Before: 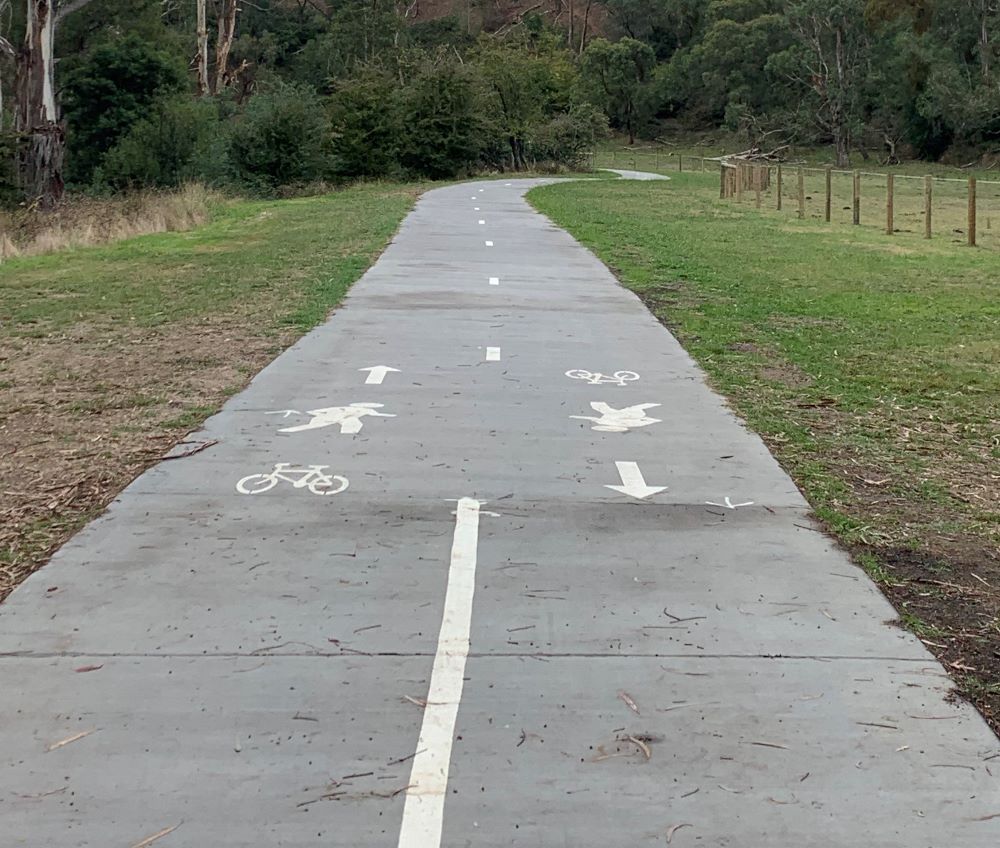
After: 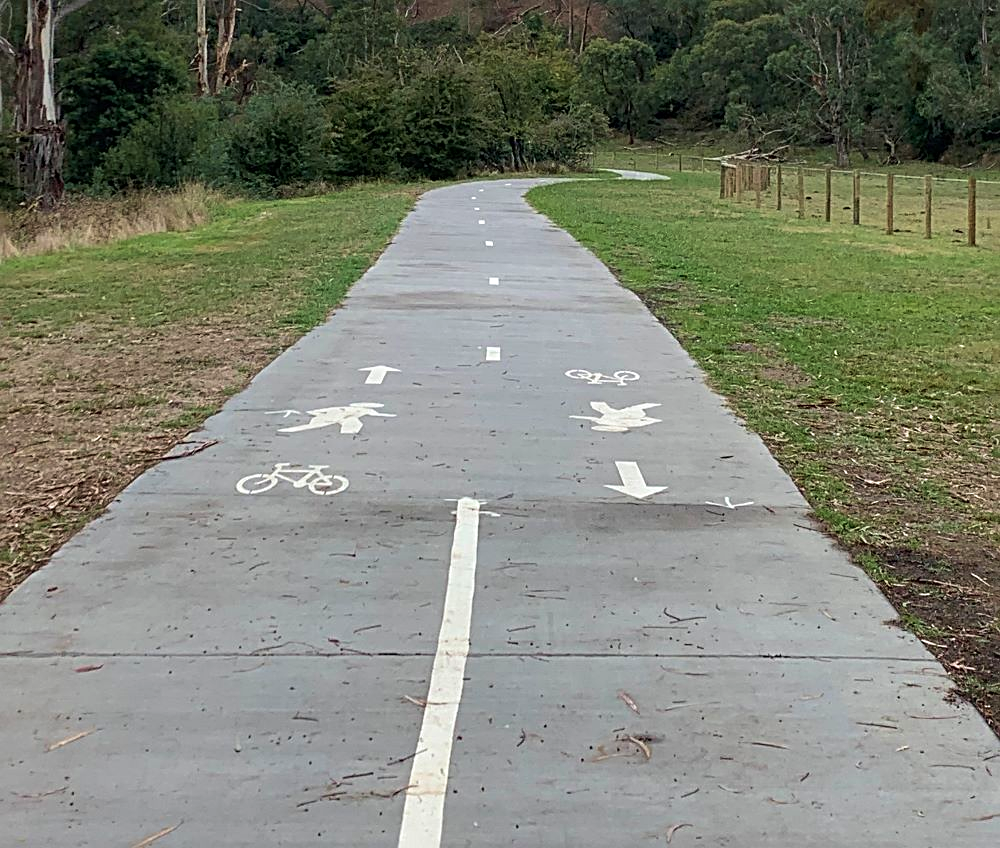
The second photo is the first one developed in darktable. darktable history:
exposure: black level correction 0, compensate exposure bias true, compensate highlight preservation false
sharpen: radius 2.767
local contrast: mode bilateral grid, contrast 15, coarseness 36, detail 105%, midtone range 0.2
velvia: on, module defaults
